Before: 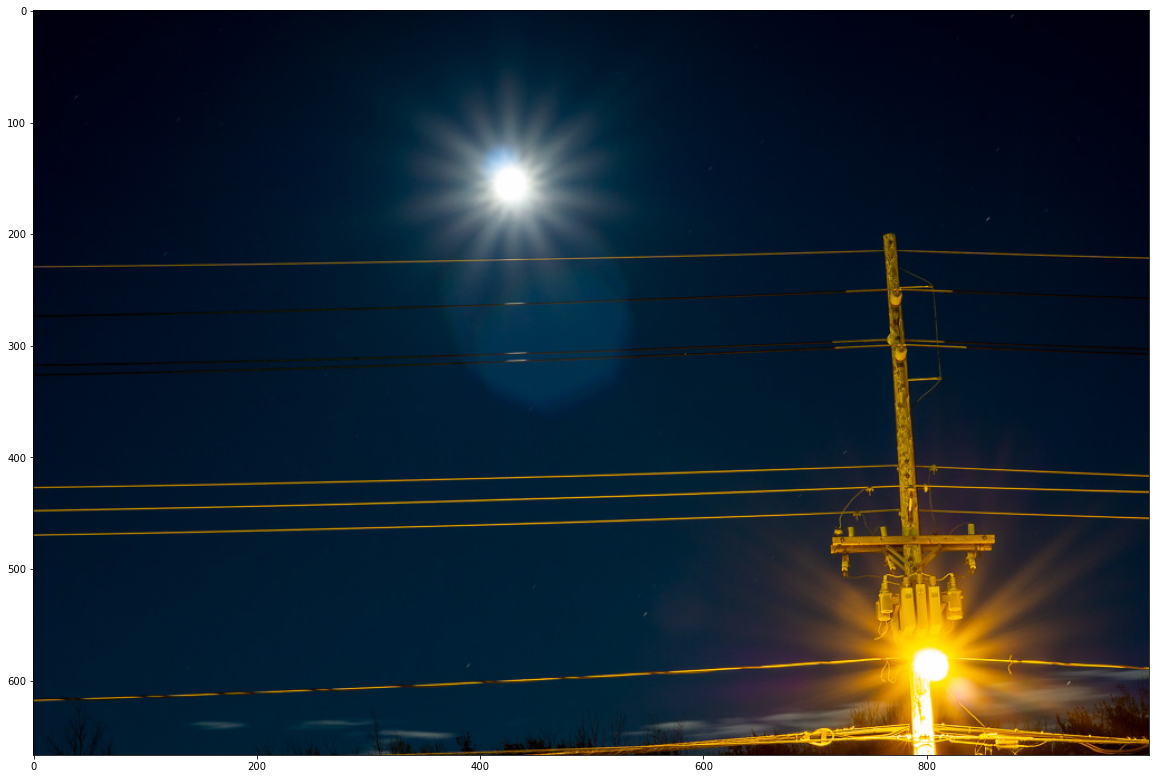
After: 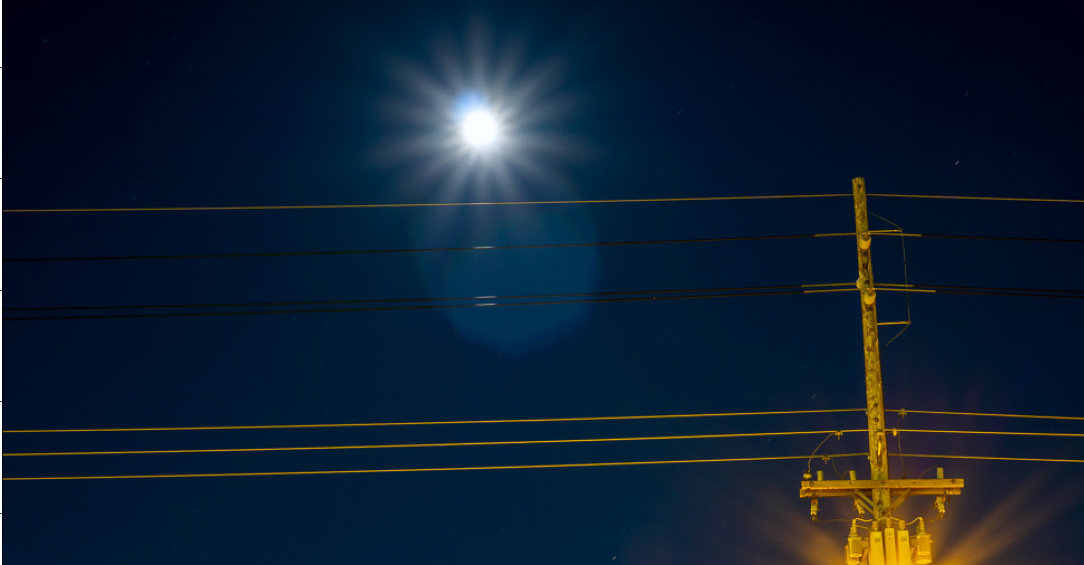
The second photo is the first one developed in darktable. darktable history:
white balance: red 0.984, blue 1.059
crop: left 2.737%, top 7.287%, right 3.421%, bottom 20.179%
